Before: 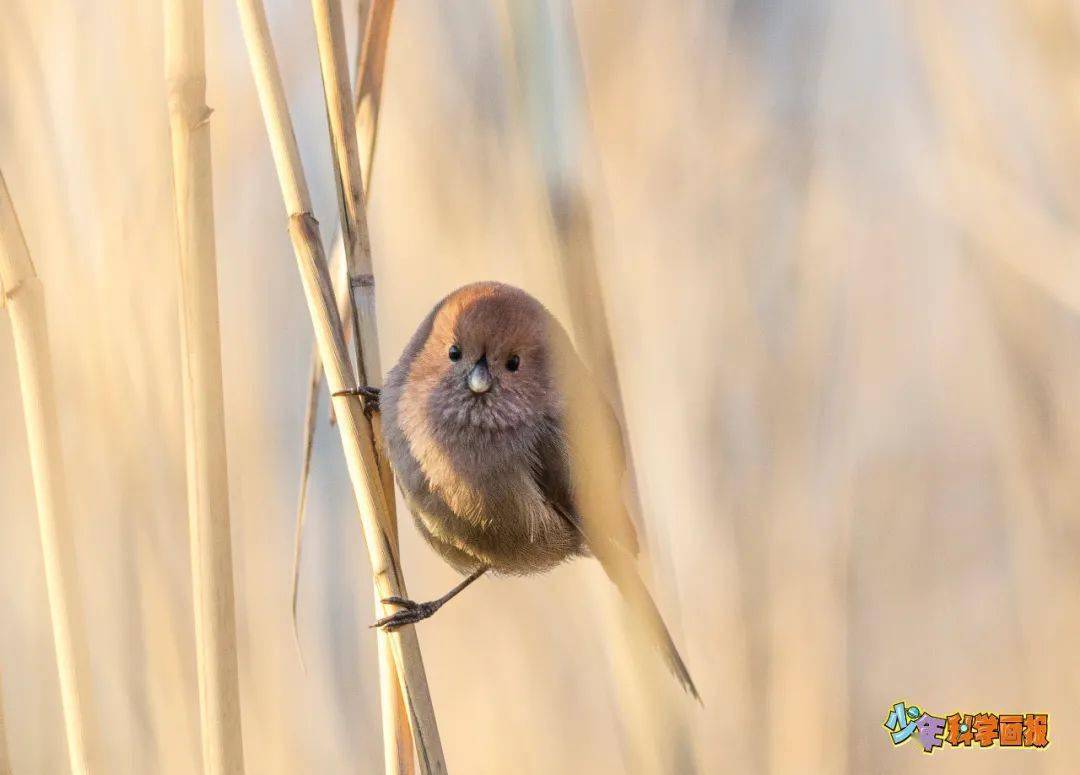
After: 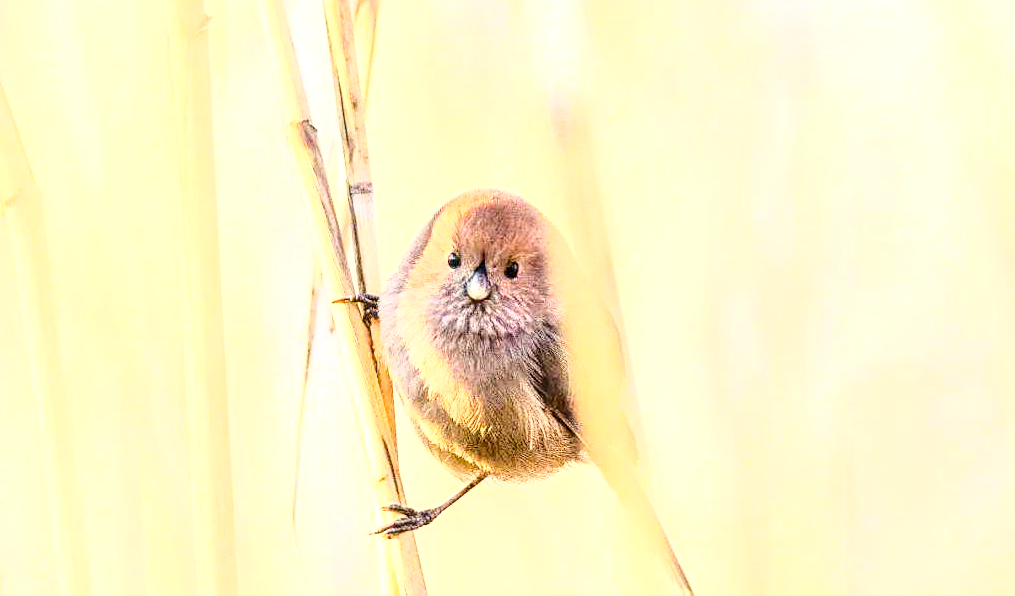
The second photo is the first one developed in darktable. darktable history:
exposure: exposure 1.14 EV, compensate highlight preservation false
tone equalizer: on, module defaults
crop and rotate: angle 0.114°, top 11.979%, right 5.747%, bottom 10.805%
color balance rgb: shadows lift › chroma 3.062%, shadows lift › hue 278.86°, highlights gain › chroma 2.004%, highlights gain › hue 71.52°, perceptual saturation grading › global saturation 20%, perceptual saturation grading › highlights -24.929%, perceptual saturation grading › shadows 25.661%
base curve: curves: ch0 [(0, 0) (0.036, 0.037) (0.121, 0.228) (0.46, 0.76) (0.859, 0.983) (1, 1)]
local contrast: detail 130%
sharpen: on, module defaults
